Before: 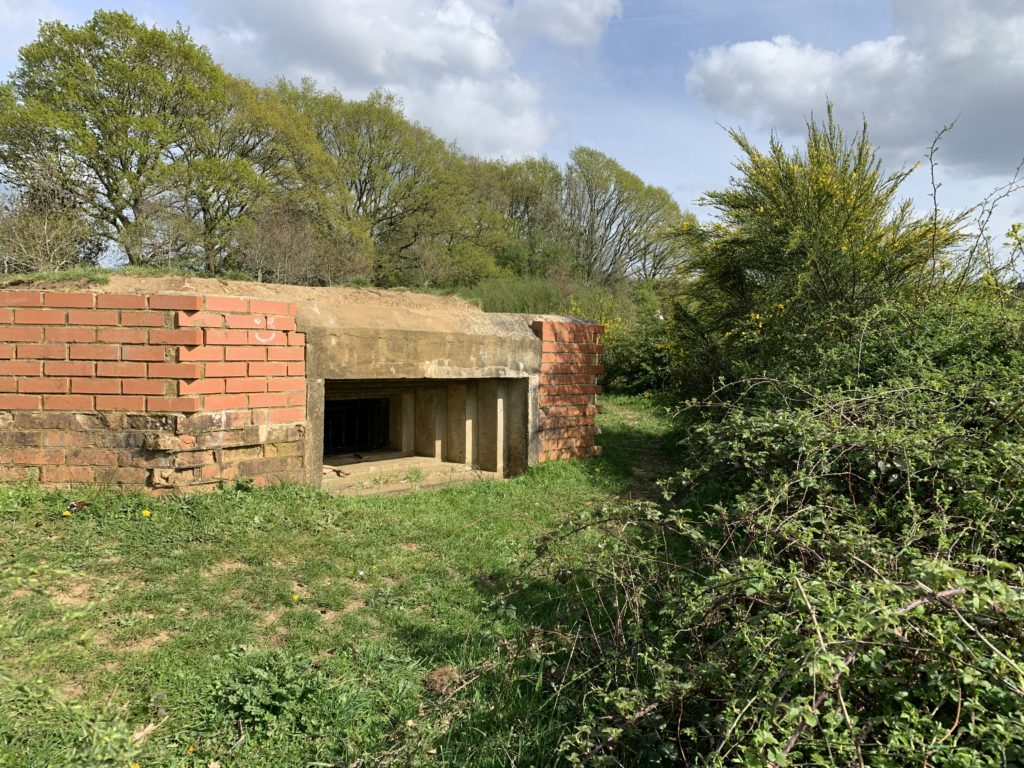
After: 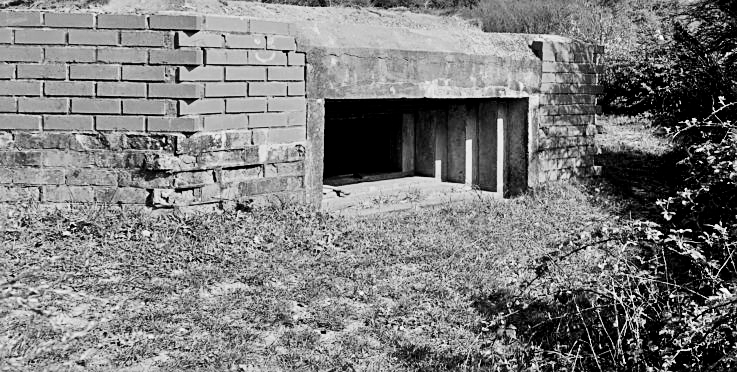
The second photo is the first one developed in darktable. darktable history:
tone equalizer: -7 EV 0.15 EV, -6 EV 0.6 EV, -5 EV 1.15 EV, -4 EV 1.33 EV, -3 EV 1.15 EV, -2 EV 0.6 EV, -1 EV 0.15 EV, mask exposure compensation -0.5 EV
filmic rgb: black relative exposure -5 EV, hardness 2.88, contrast 1.4, highlights saturation mix -20%
exposure: compensate highlight preservation false
contrast brightness saturation: contrast 0.19, brightness -0.24, saturation 0.11
sharpen: on, module defaults
crop: top 36.498%, right 27.964%, bottom 14.995%
monochrome: on, module defaults
